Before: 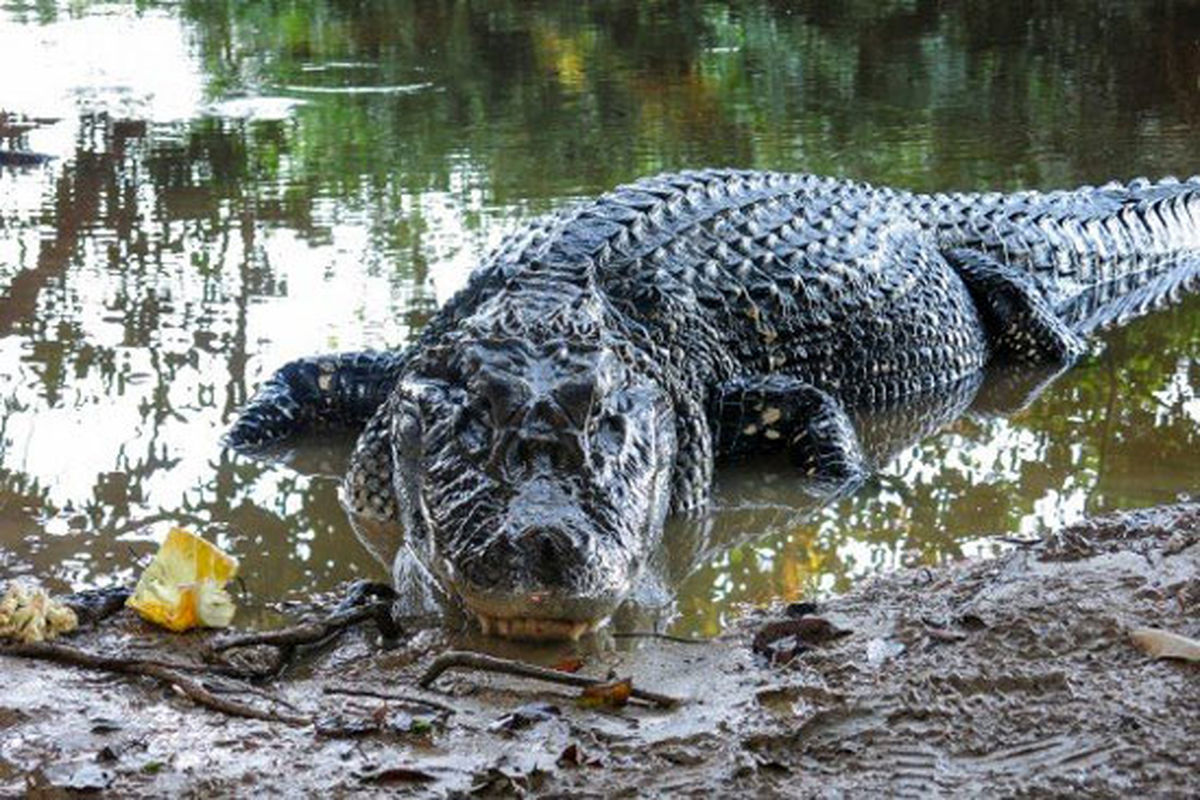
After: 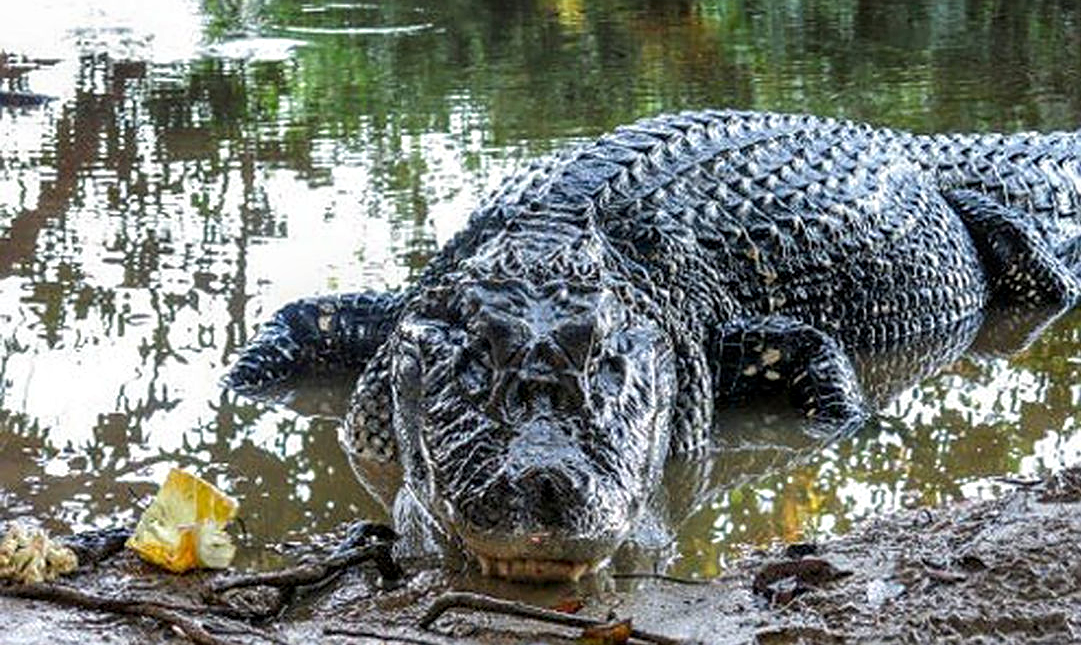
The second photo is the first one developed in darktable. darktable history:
sharpen: amount 0.497
crop: top 7.435%, right 9.846%, bottom 11.937%
local contrast: on, module defaults
